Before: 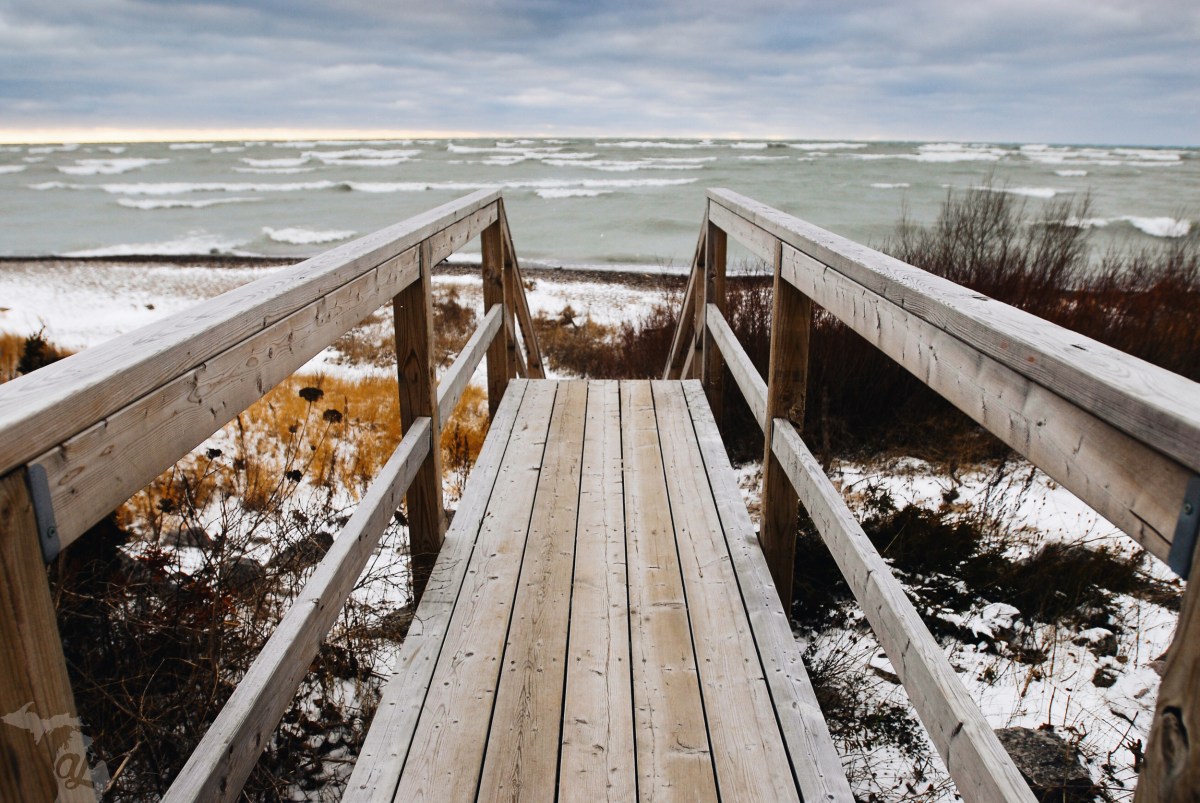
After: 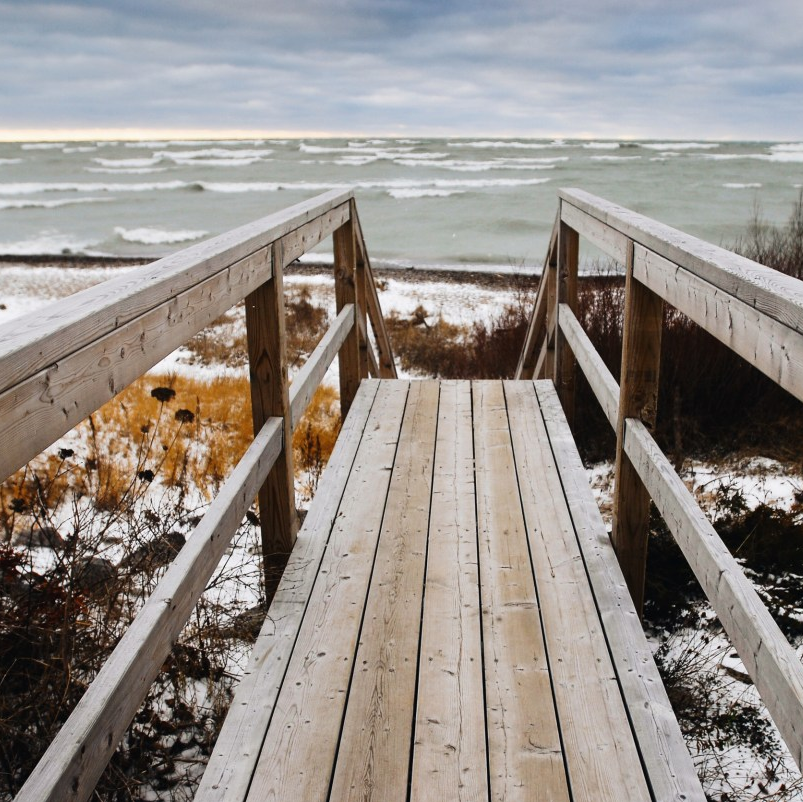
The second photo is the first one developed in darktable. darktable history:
crop and rotate: left 12.371%, right 20.691%
